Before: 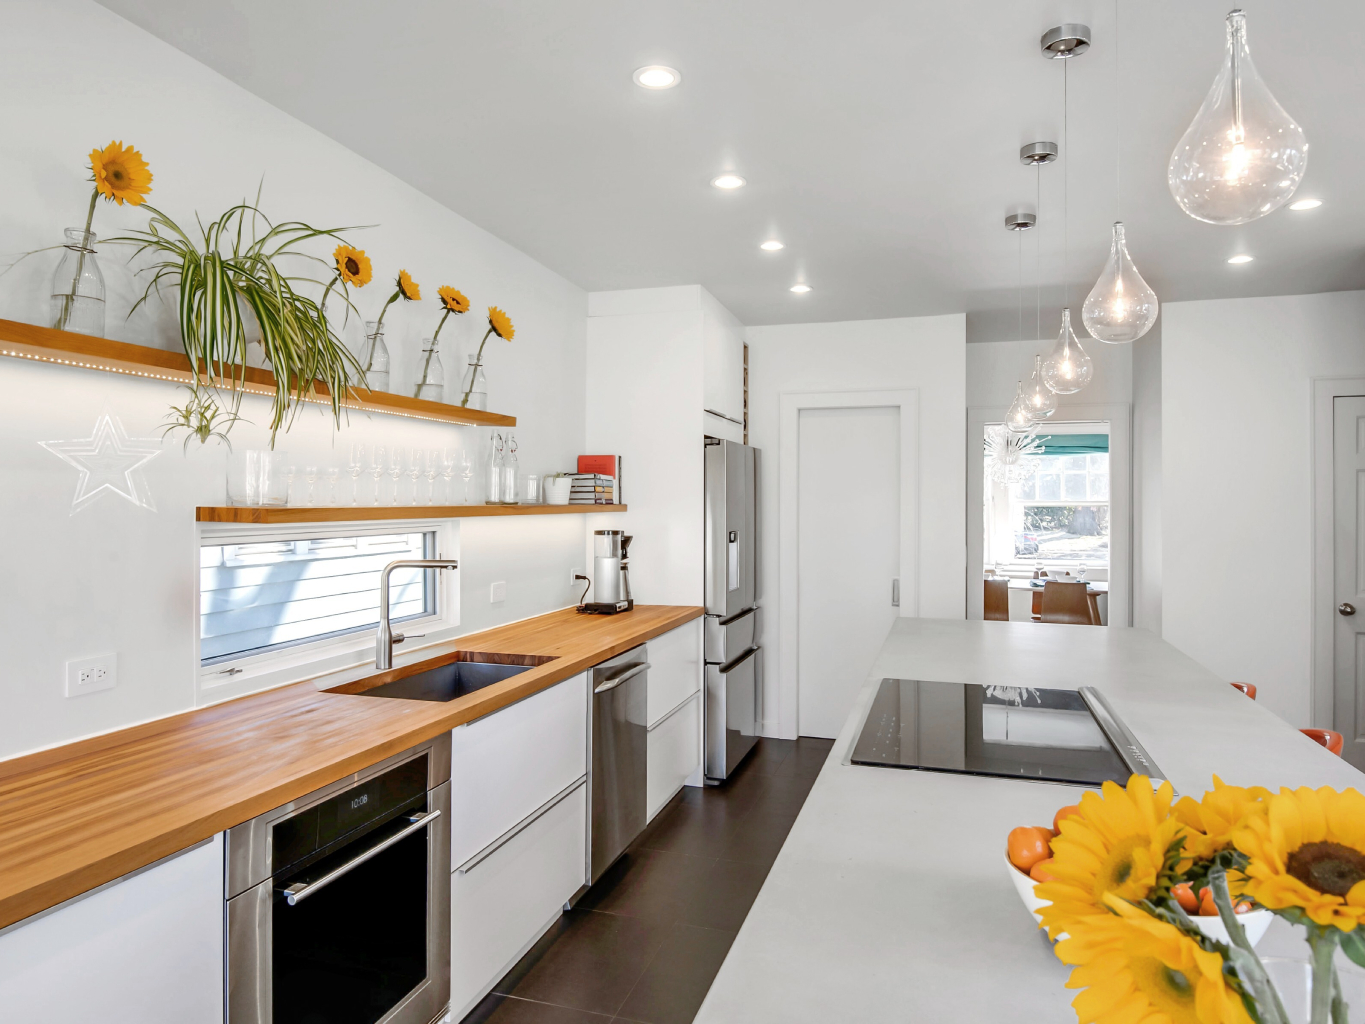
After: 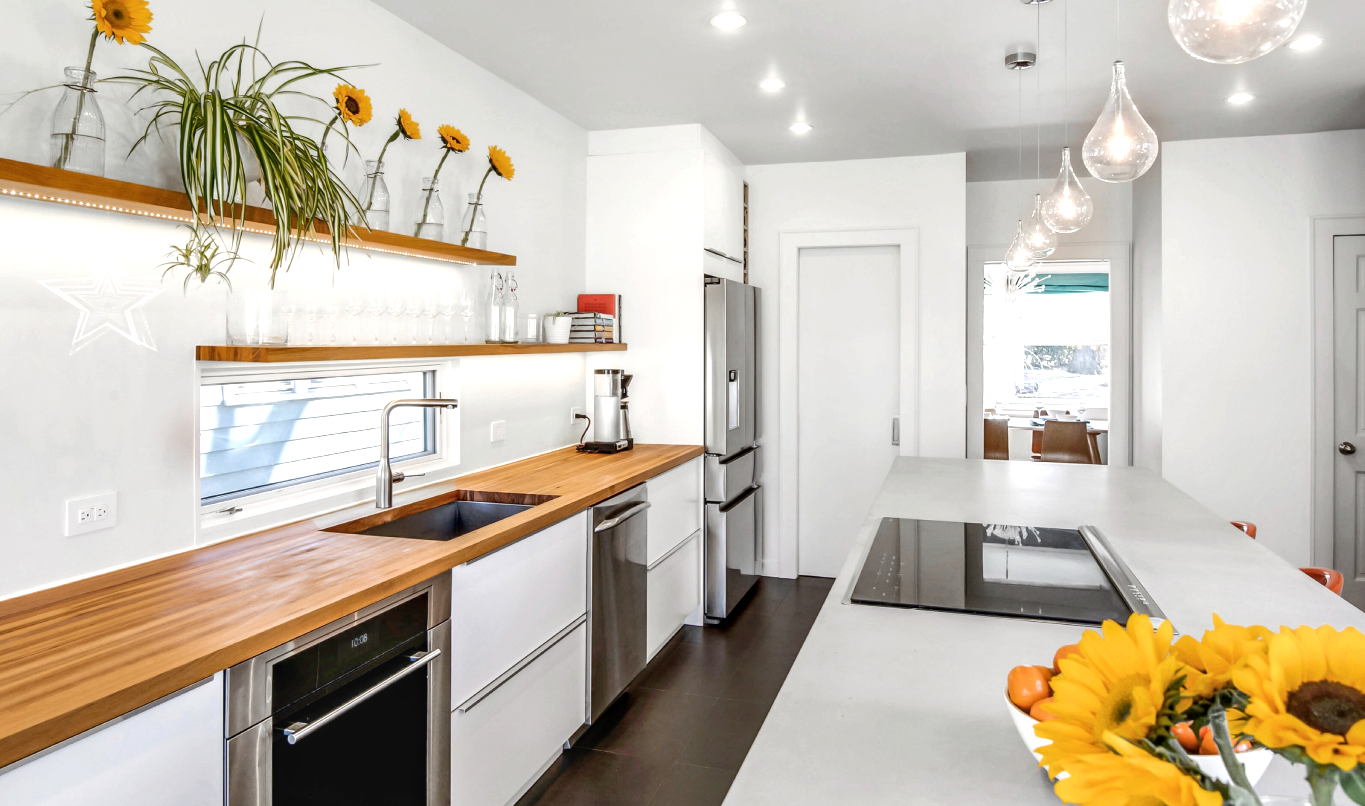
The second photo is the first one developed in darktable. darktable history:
local contrast: on, module defaults
crop and rotate: top 15.774%, bottom 5.506%
tone equalizer: -8 EV -0.417 EV, -7 EV -0.389 EV, -6 EV -0.333 EV, -5 EV -0.222 EV, -3 EV 0.222 EV, -2 EV 0.333 EV, -1 EV 0.389 EV, +0 EV 0.417 EV, edges refinement/feathering 500, mask exposure compensation -1.57 EV, preserve details no
